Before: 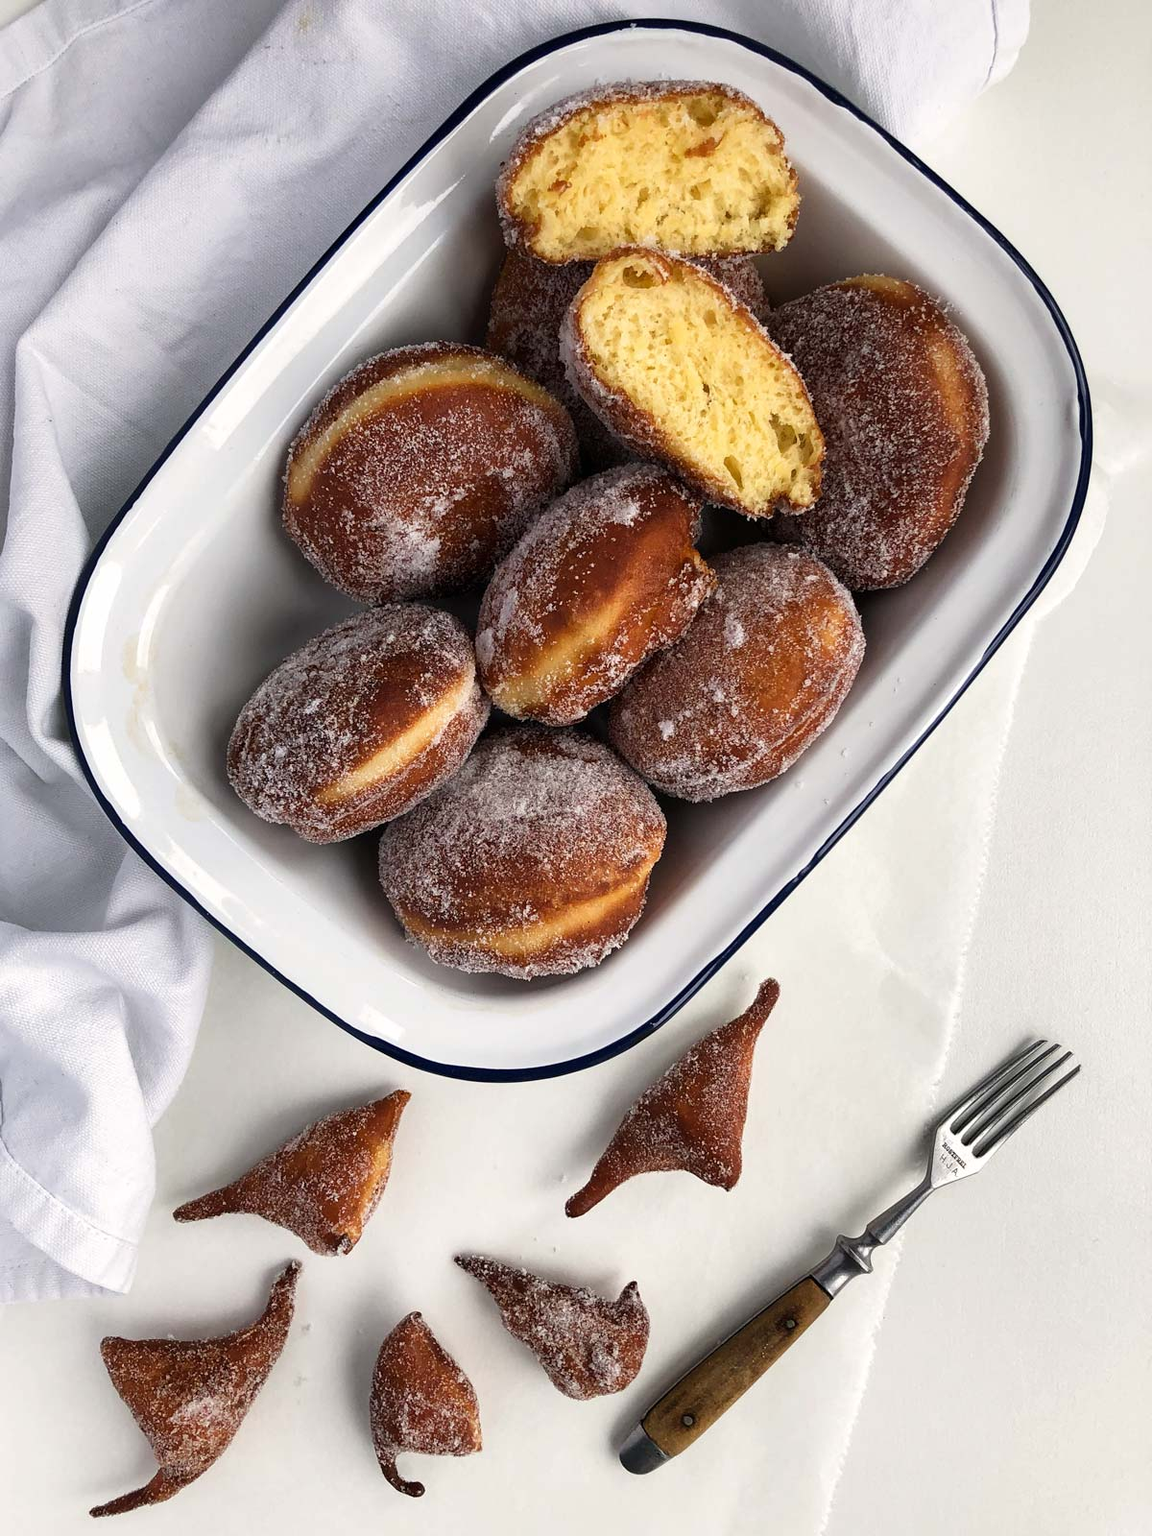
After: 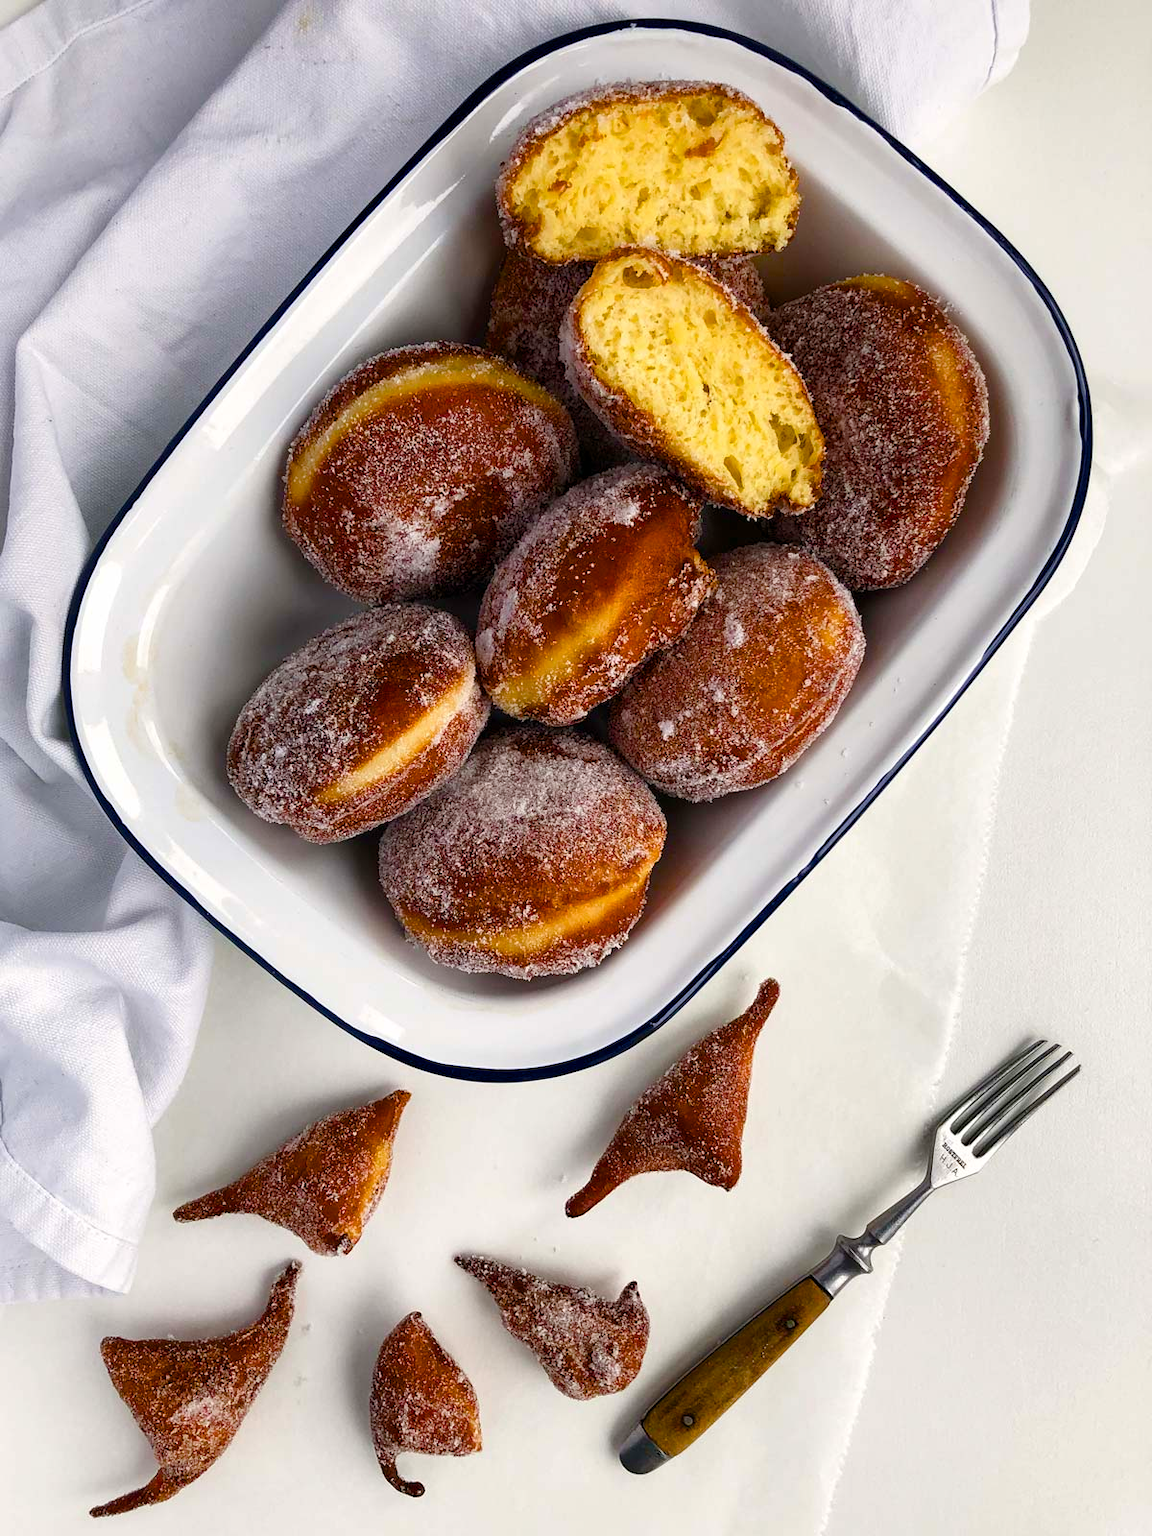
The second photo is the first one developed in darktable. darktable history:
color balance rgb: perceptual saturation grading › global saturation 44.795%, perceptual saturation grading › highlights -25.237%, perceptual saturation grading › shadows 50.076%
